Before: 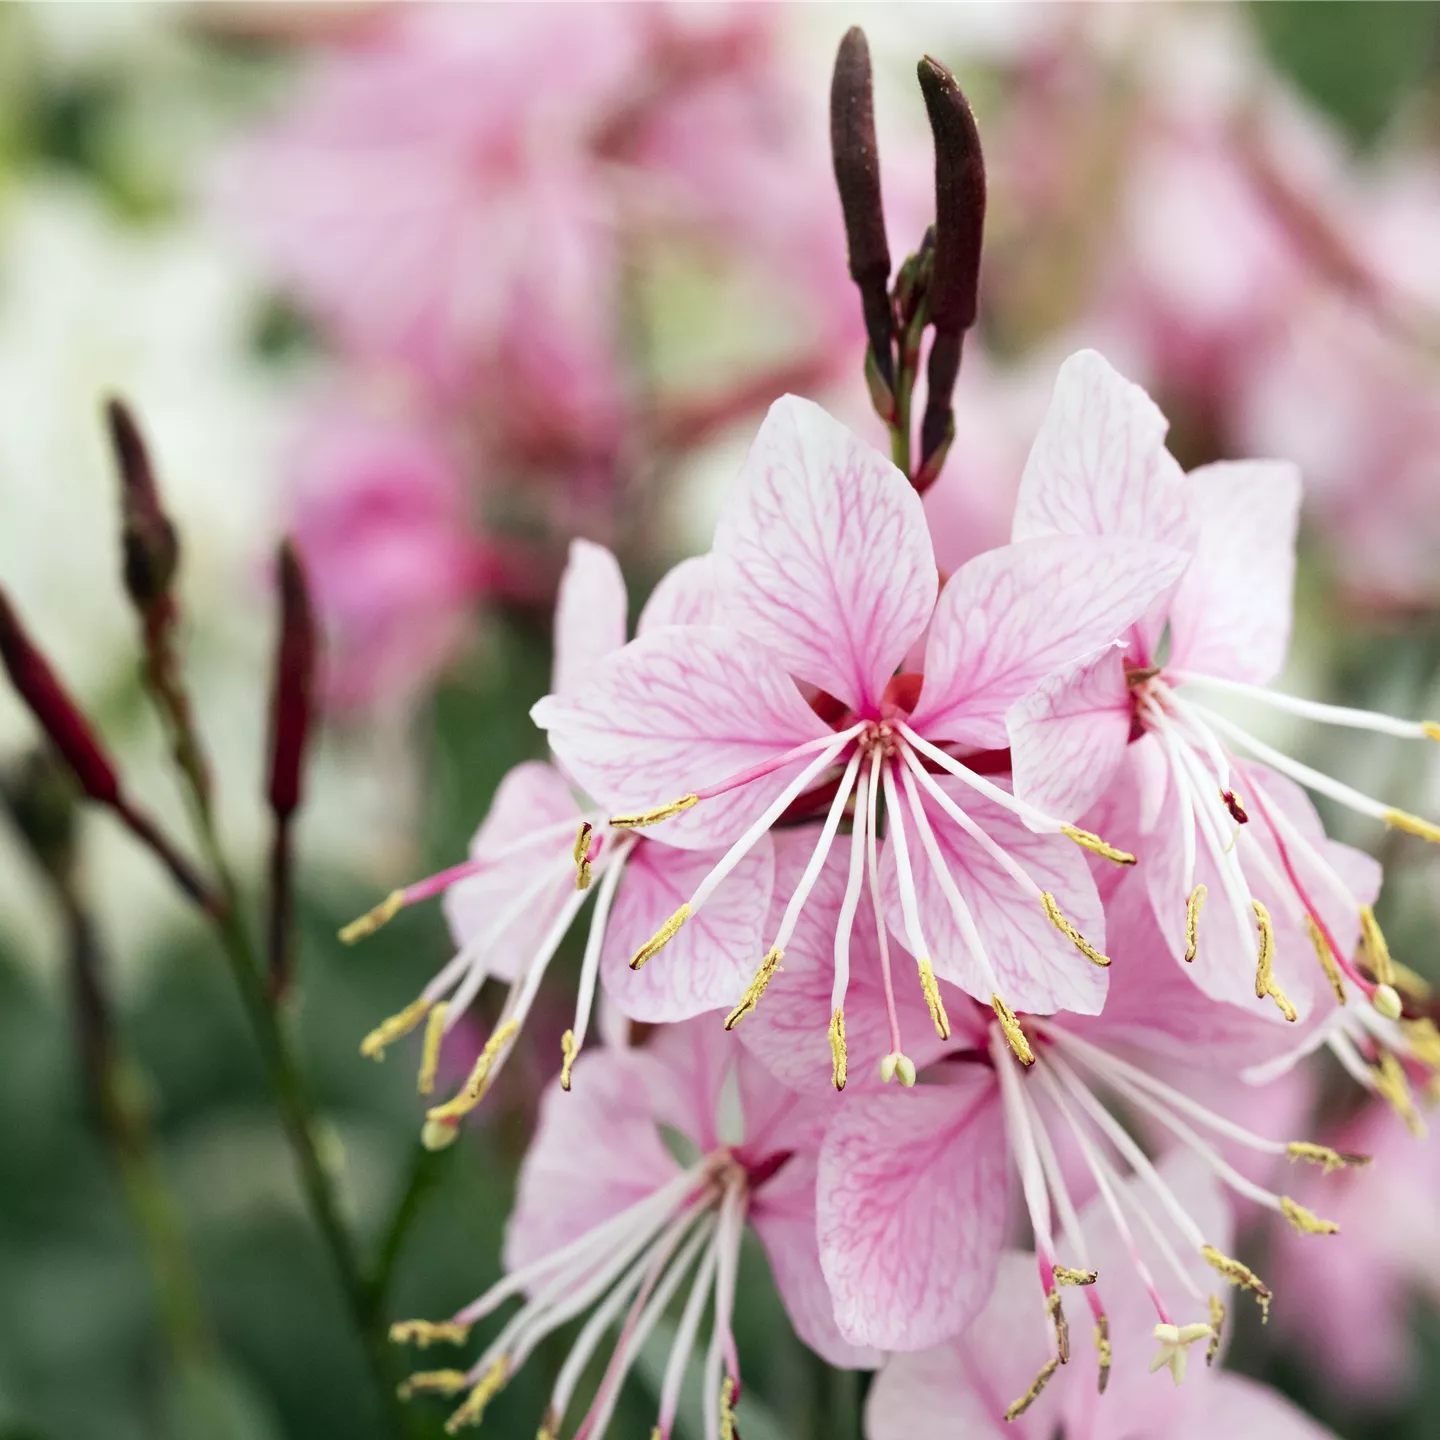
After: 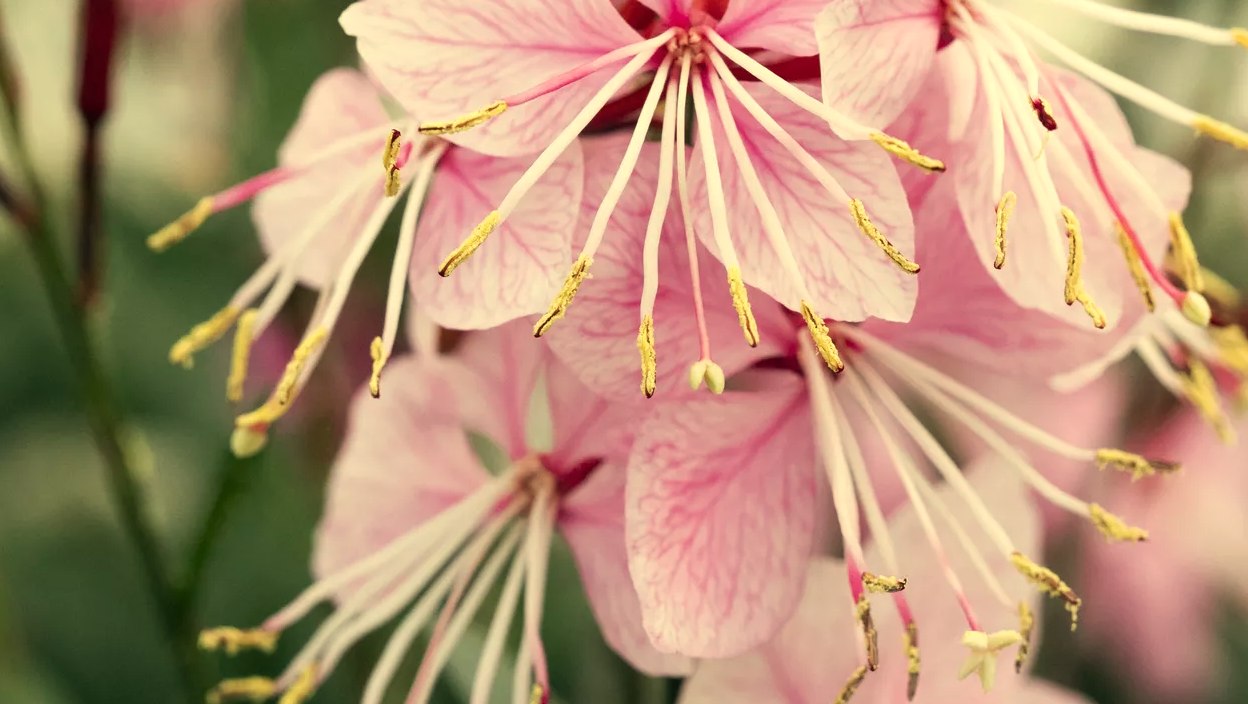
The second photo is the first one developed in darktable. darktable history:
crop and rotate: left 13.306%, top 48.129%, bottom 2.928%
white balance: red 1.08, blue 0.791
